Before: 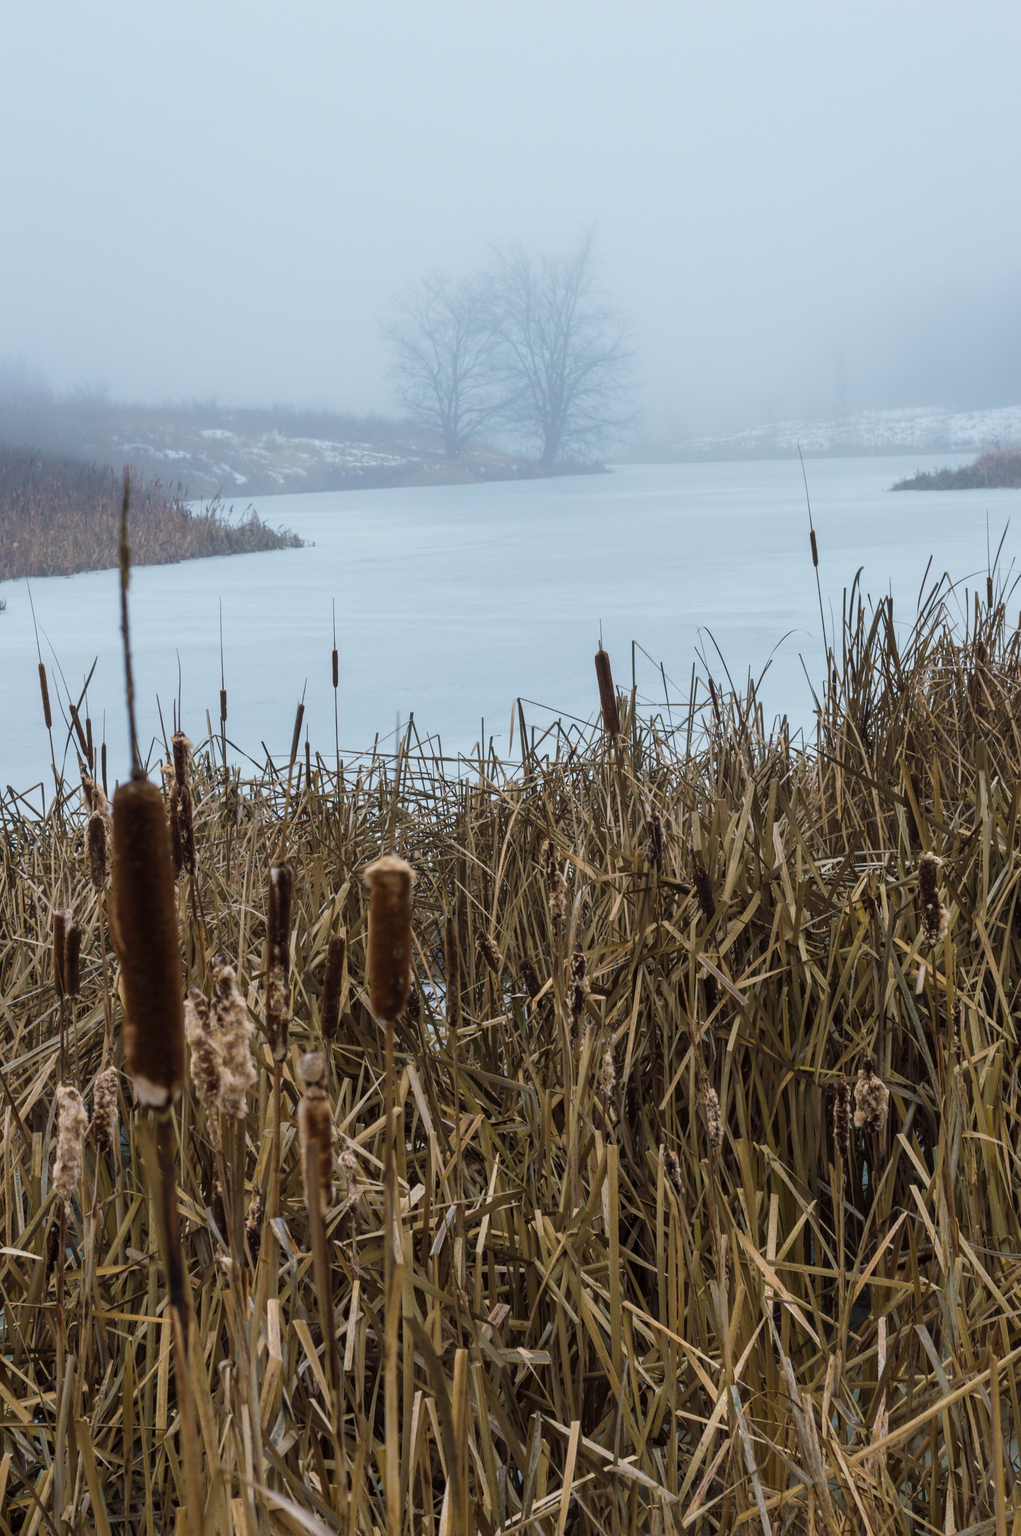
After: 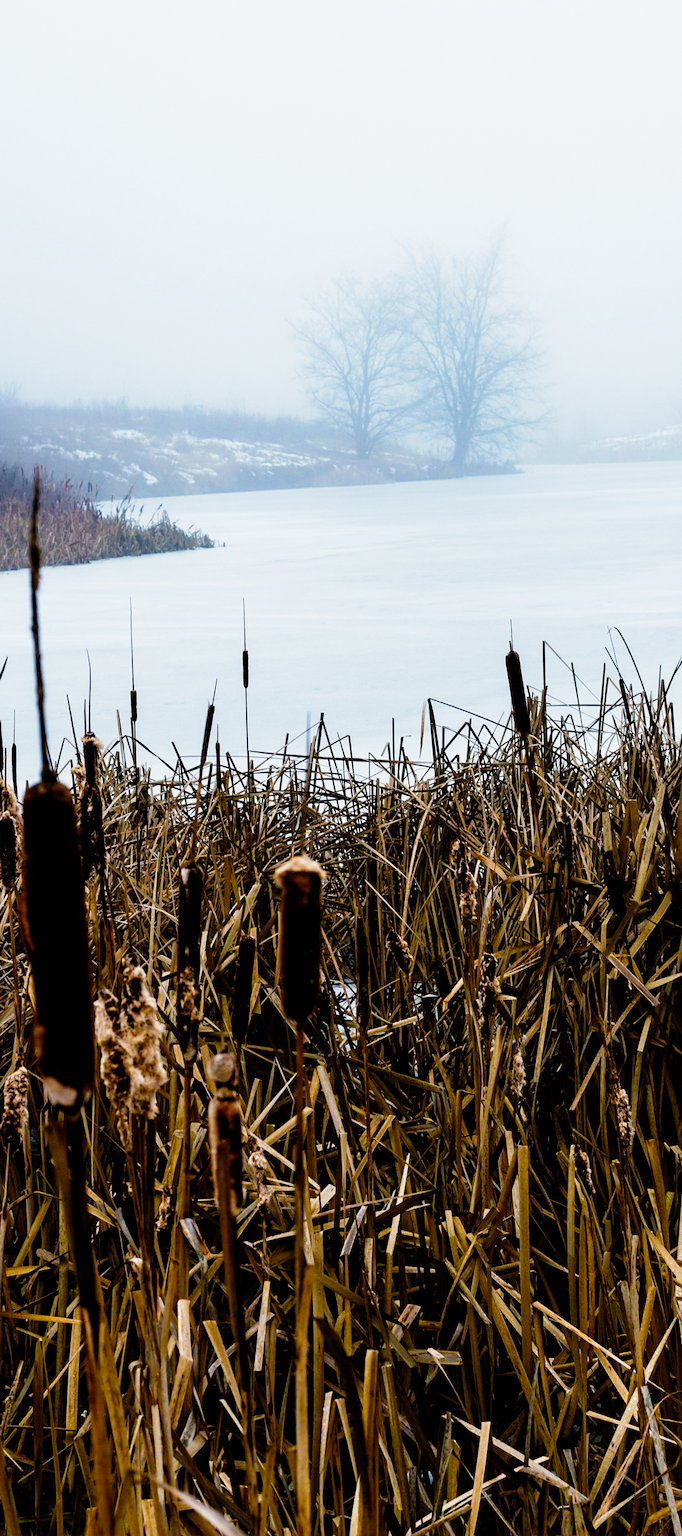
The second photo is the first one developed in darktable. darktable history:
crop and rotate: left 8.852%, right 24.362%
filmic rgb: black relative exposure -3.76 EV, white relative exposure 2.38 EV, dynamic range scaling -49.45%, hardness 3.44, latitude 29.41%, contrast 1.798, add noise in highlights 0.001, preserve chrominance no, color science v4 (2020)
sharpen: amount 0.205
